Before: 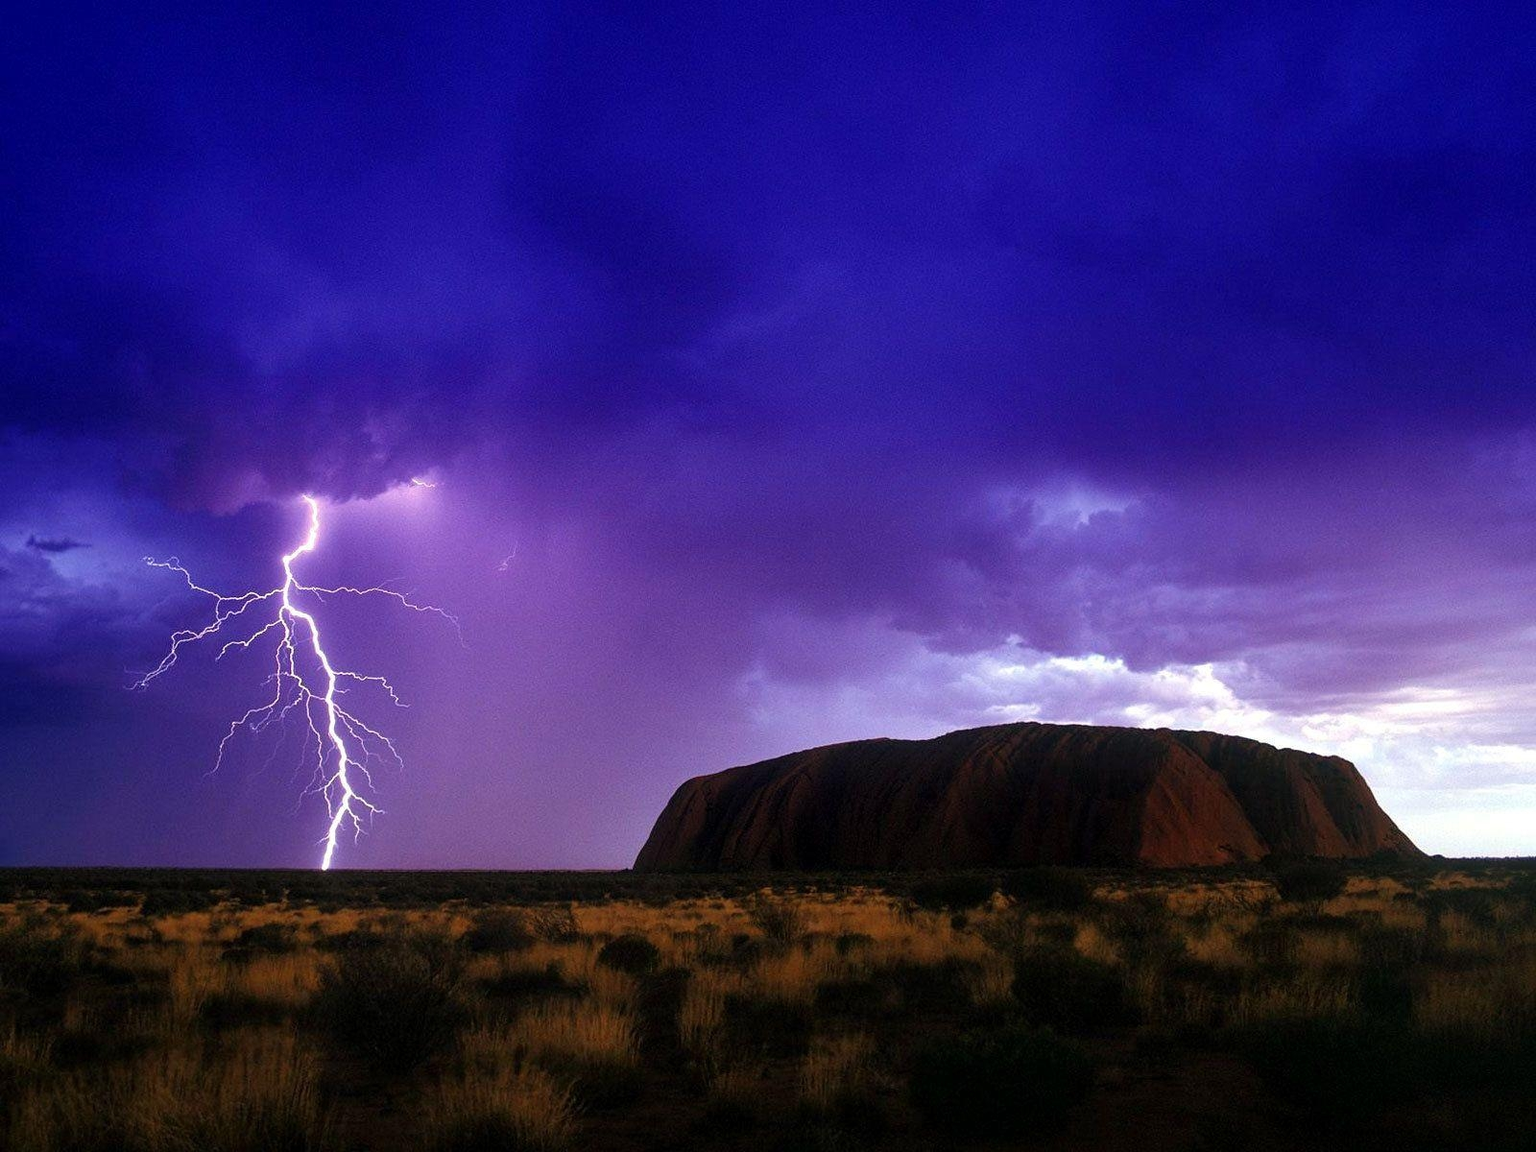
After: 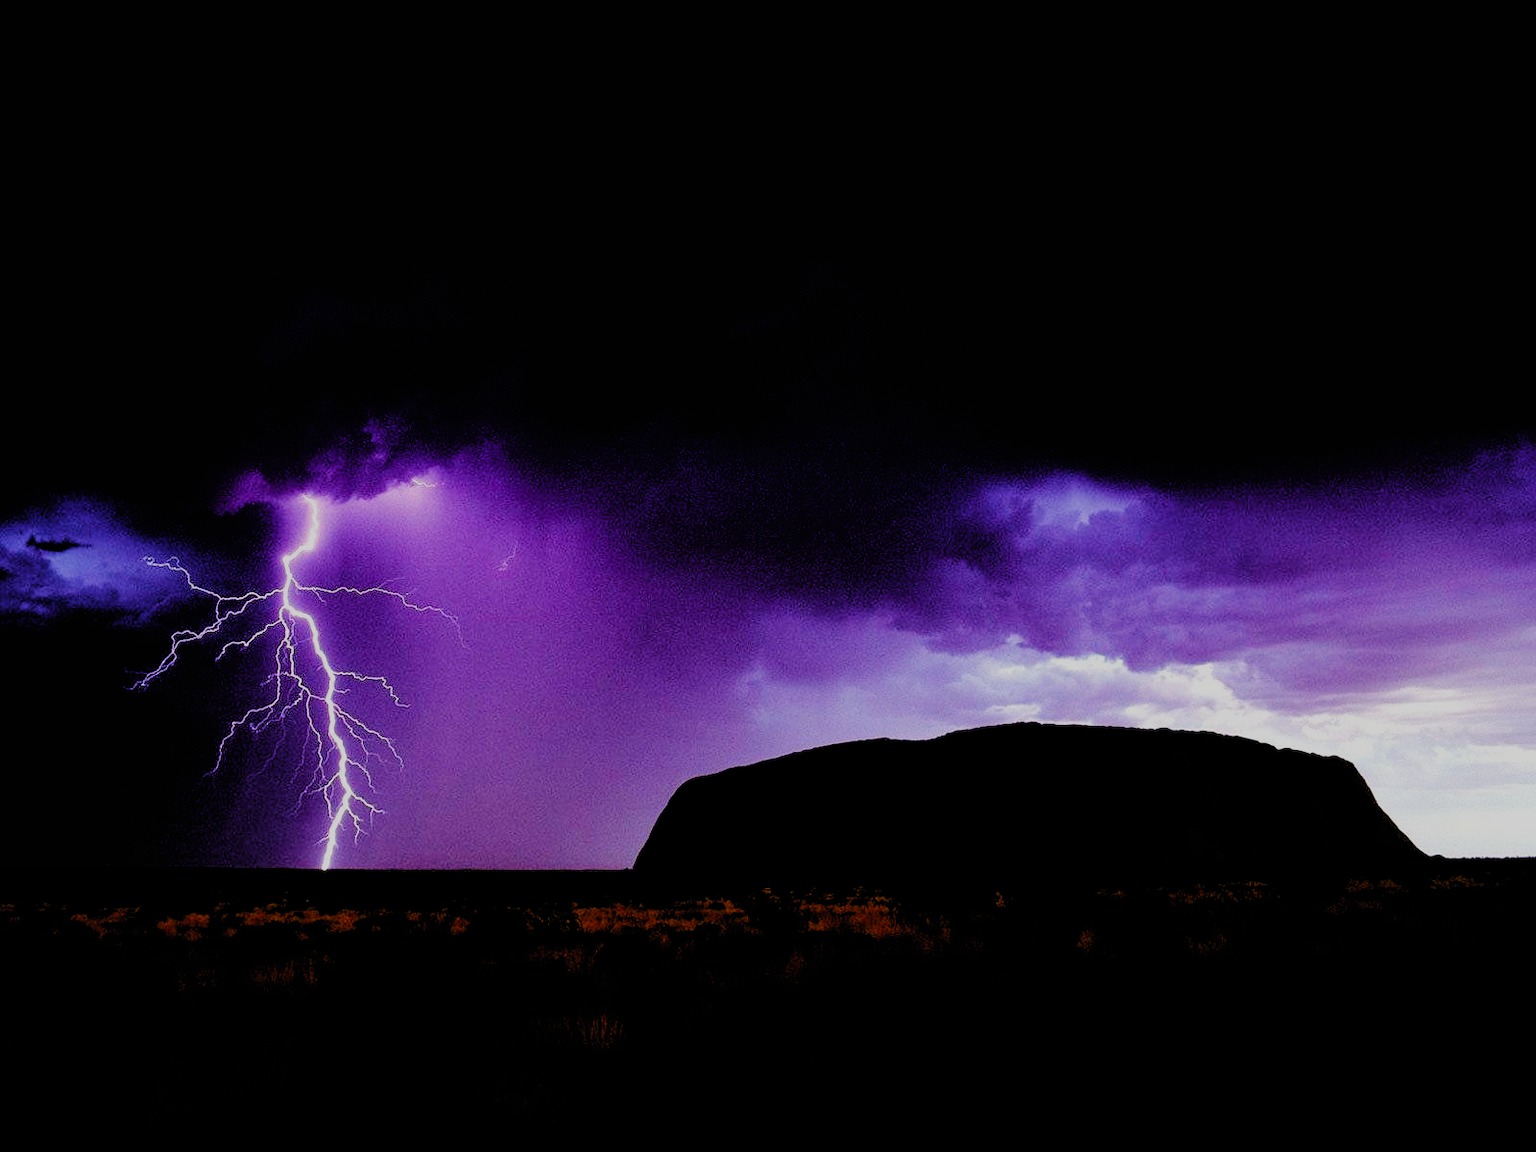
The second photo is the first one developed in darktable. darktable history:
filmic rgb: black relative exposure -2.85 EV, white relative exposure 4.56 EV, hardness 1.77, contrast 1.25, preserve chrominance no, color science v5 (2021)
exposure: exposure -0.293 EV, compensate highlight preservation false
contrast brightness saturation: saturation 0.13
